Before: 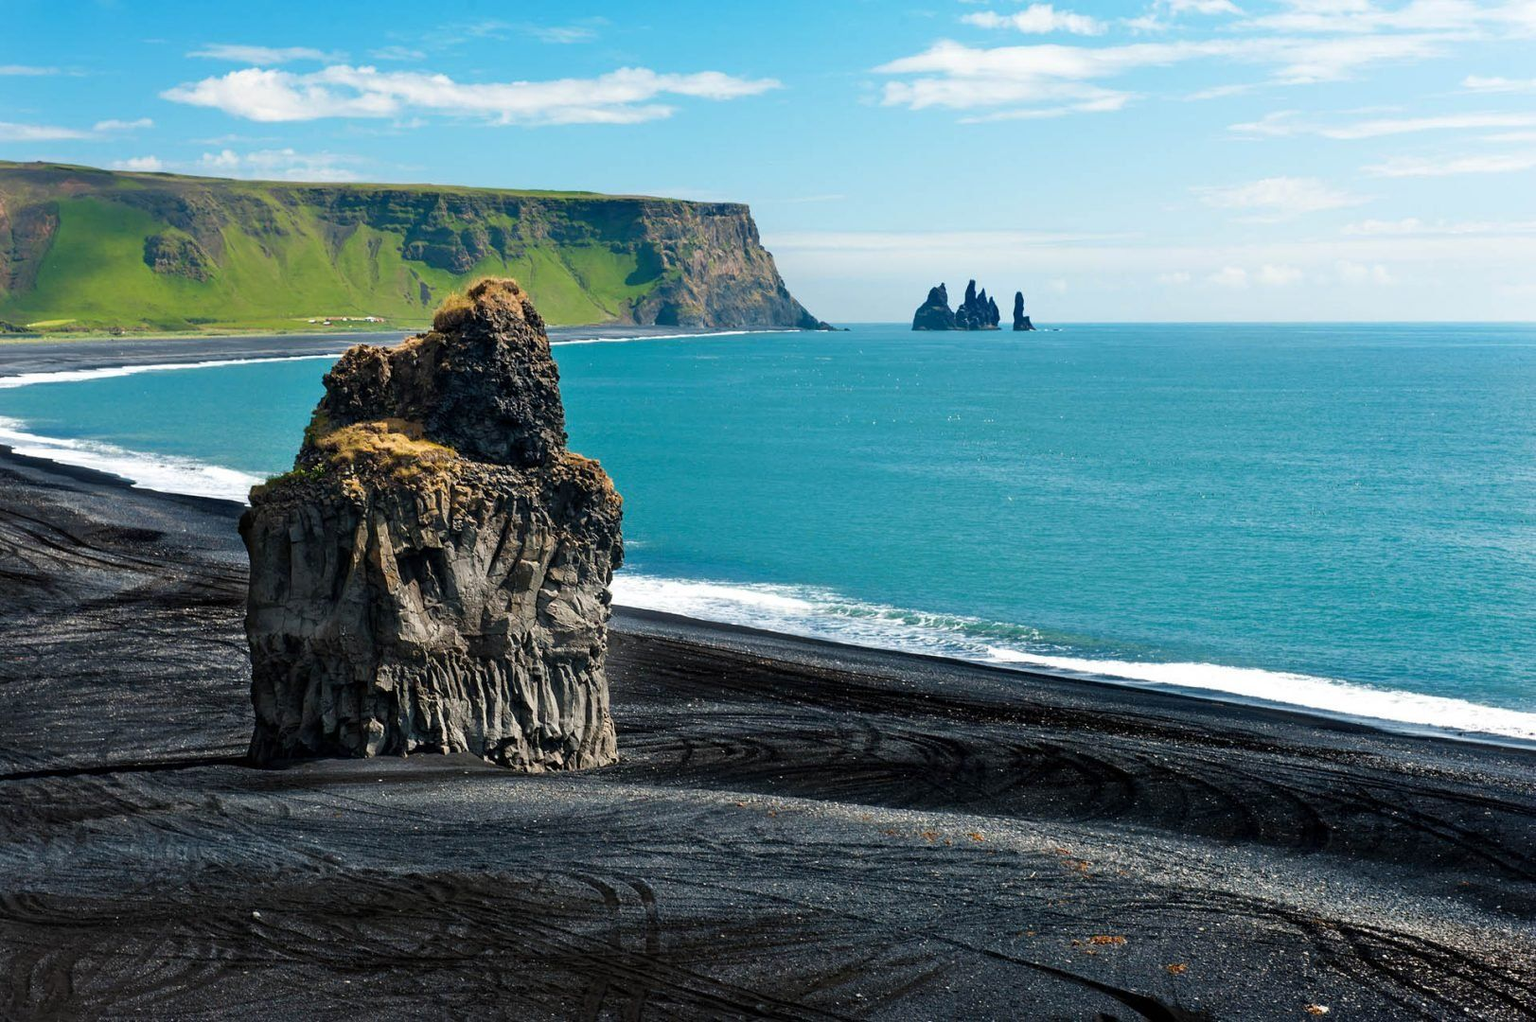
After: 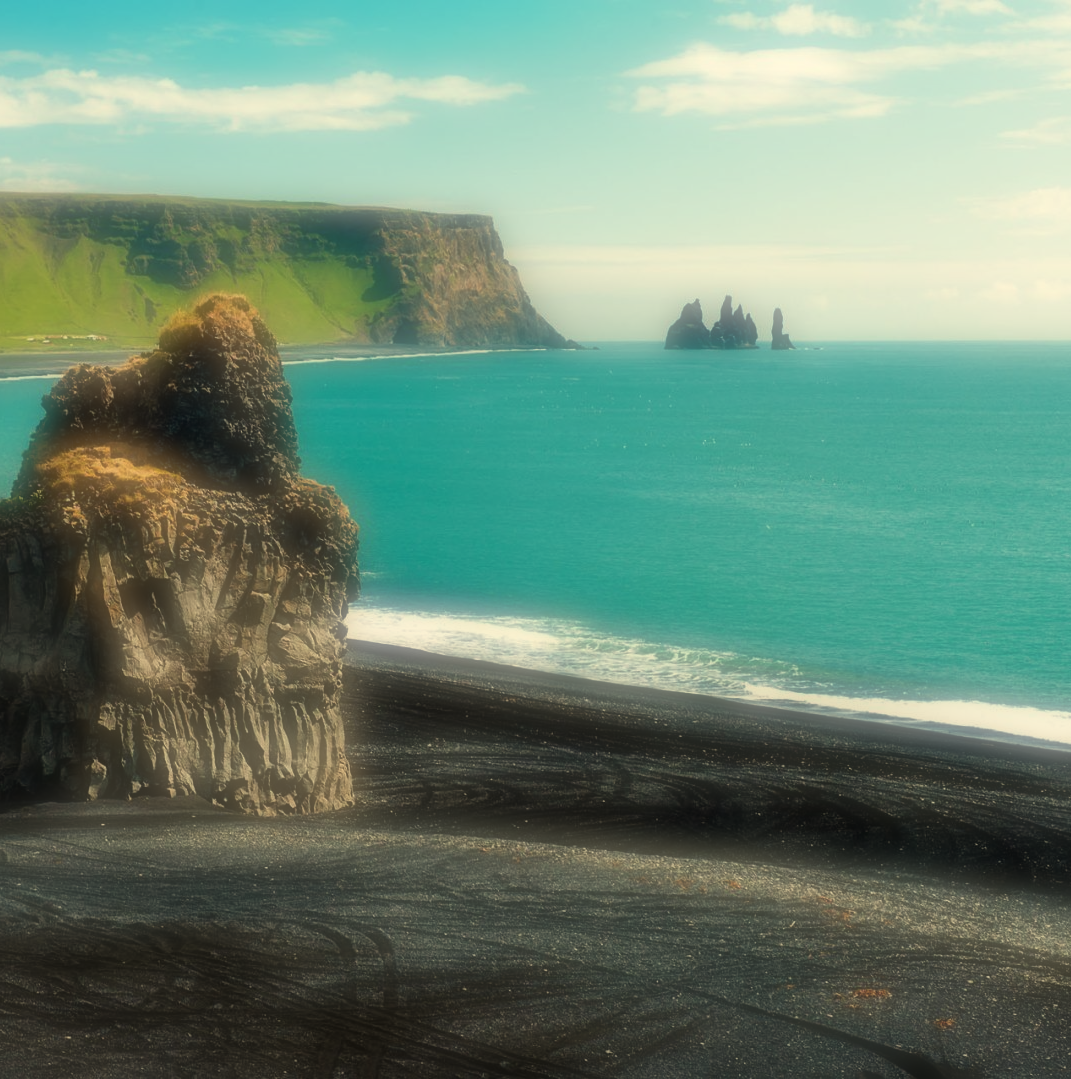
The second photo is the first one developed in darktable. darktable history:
white balance: red 1.08, blue 0.791
soften: on, module defaults
crop and rotate: left 18.442%, right 15.508%
